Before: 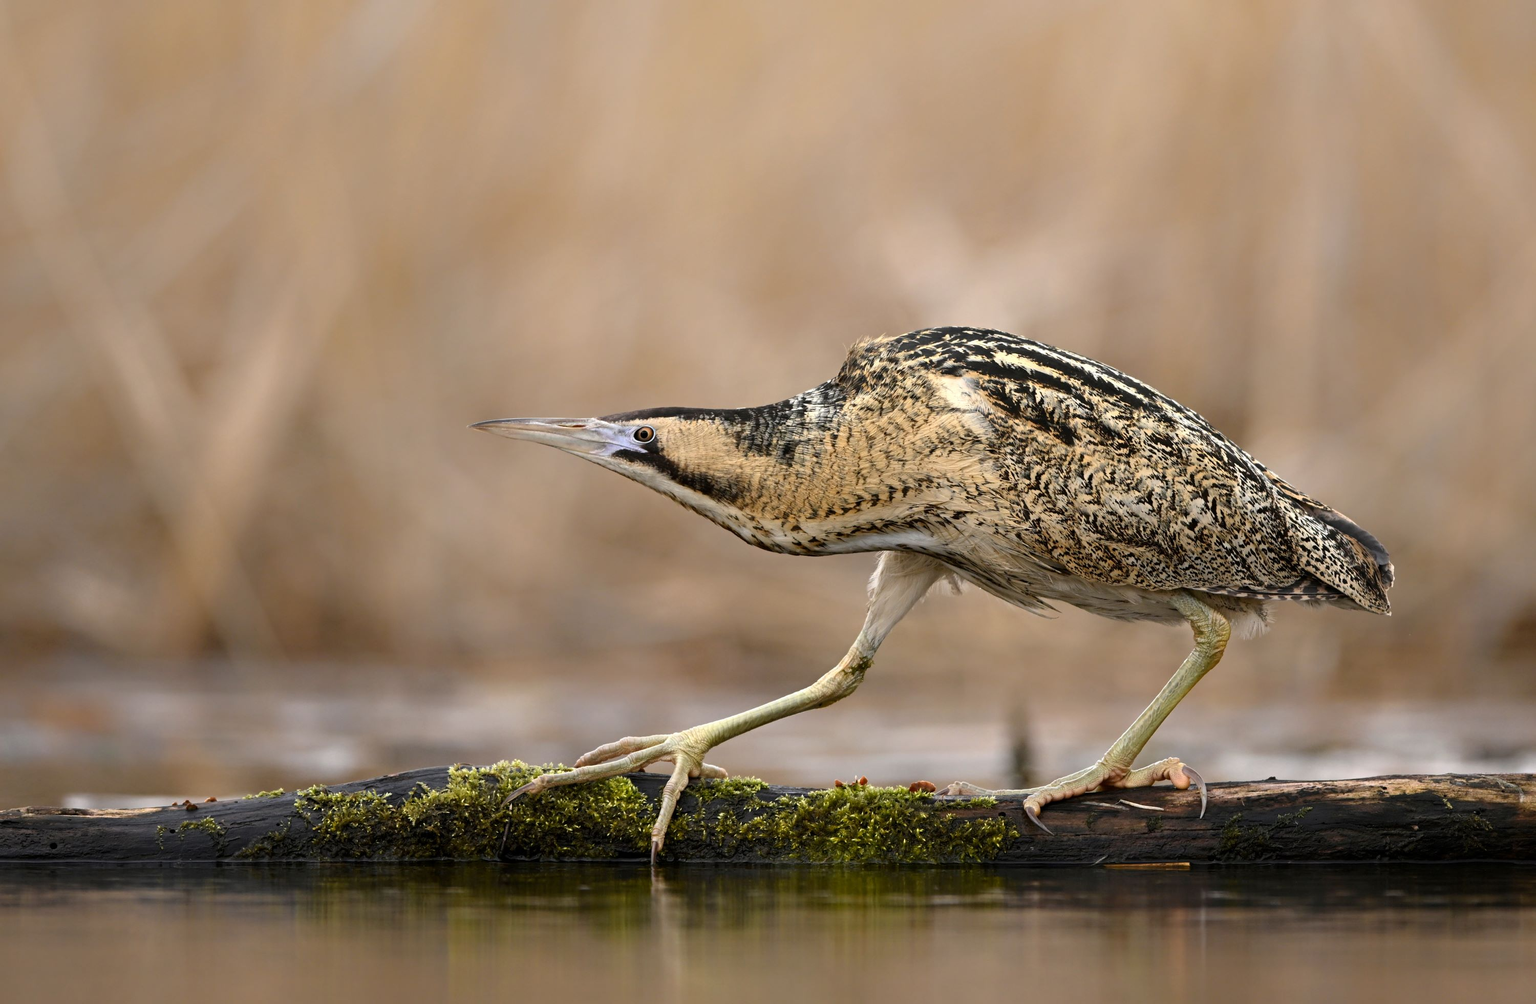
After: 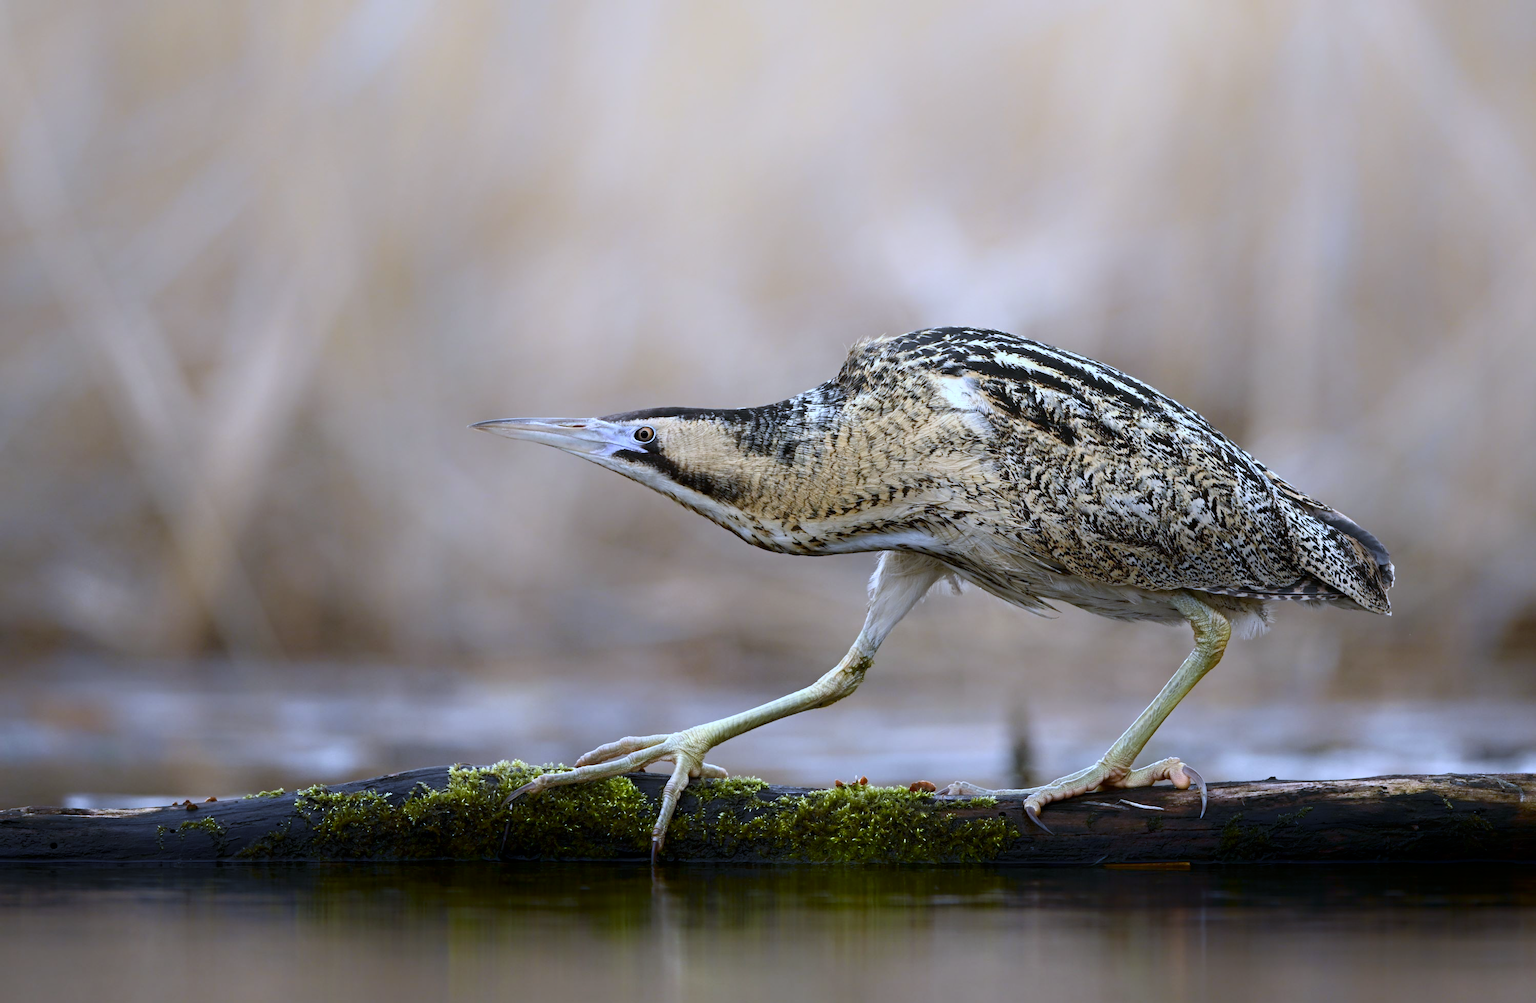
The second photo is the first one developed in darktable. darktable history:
shadows and highlights: shadows -90, highlights 90, soften with gaussian
color correction: highlights a* -0.182, highlights b* -0.124
white balance: red 0.871, blue 1.249
